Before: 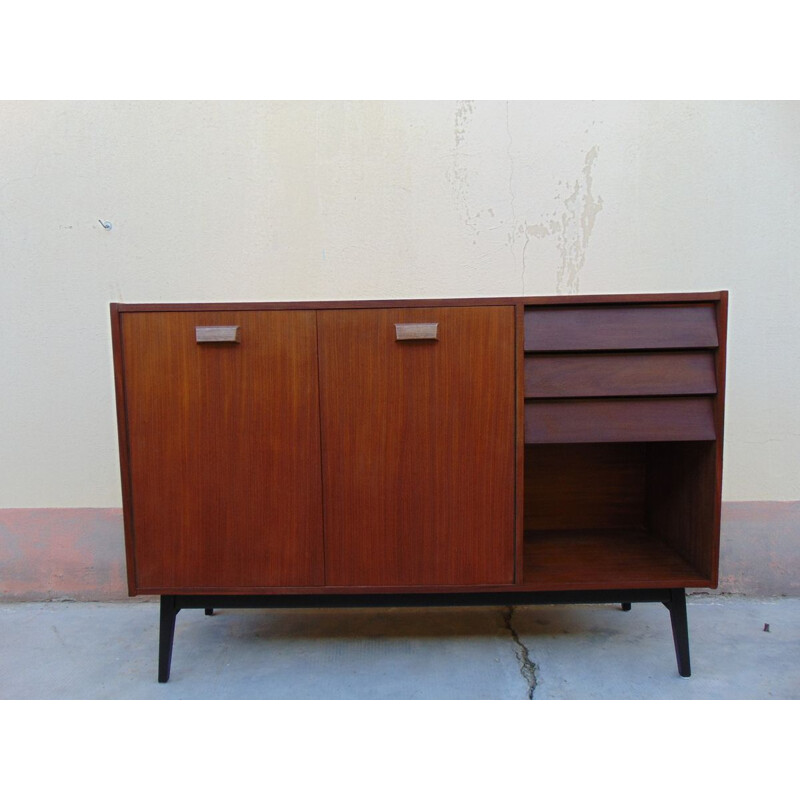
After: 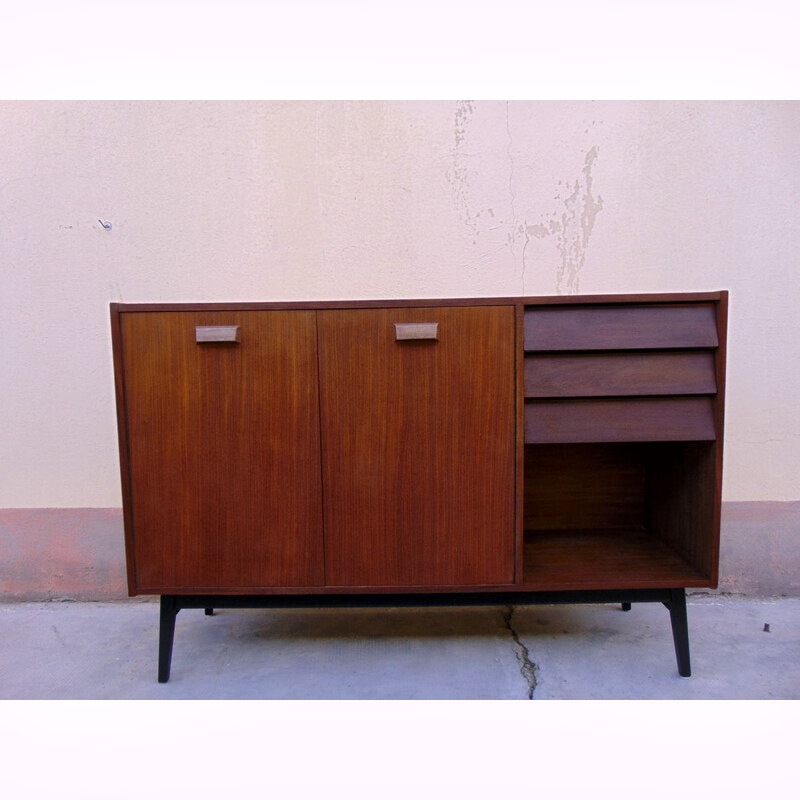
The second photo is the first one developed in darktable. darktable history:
color correction: highlights a* 11.96, highlights b* 11.58
exposure: compensate highlight preservation false
white balance: red 0.931, blue 1.11
local contrast: mode bilateral grid, contrast 20, coarseness 50, detail 140%, midtone range 0.2
